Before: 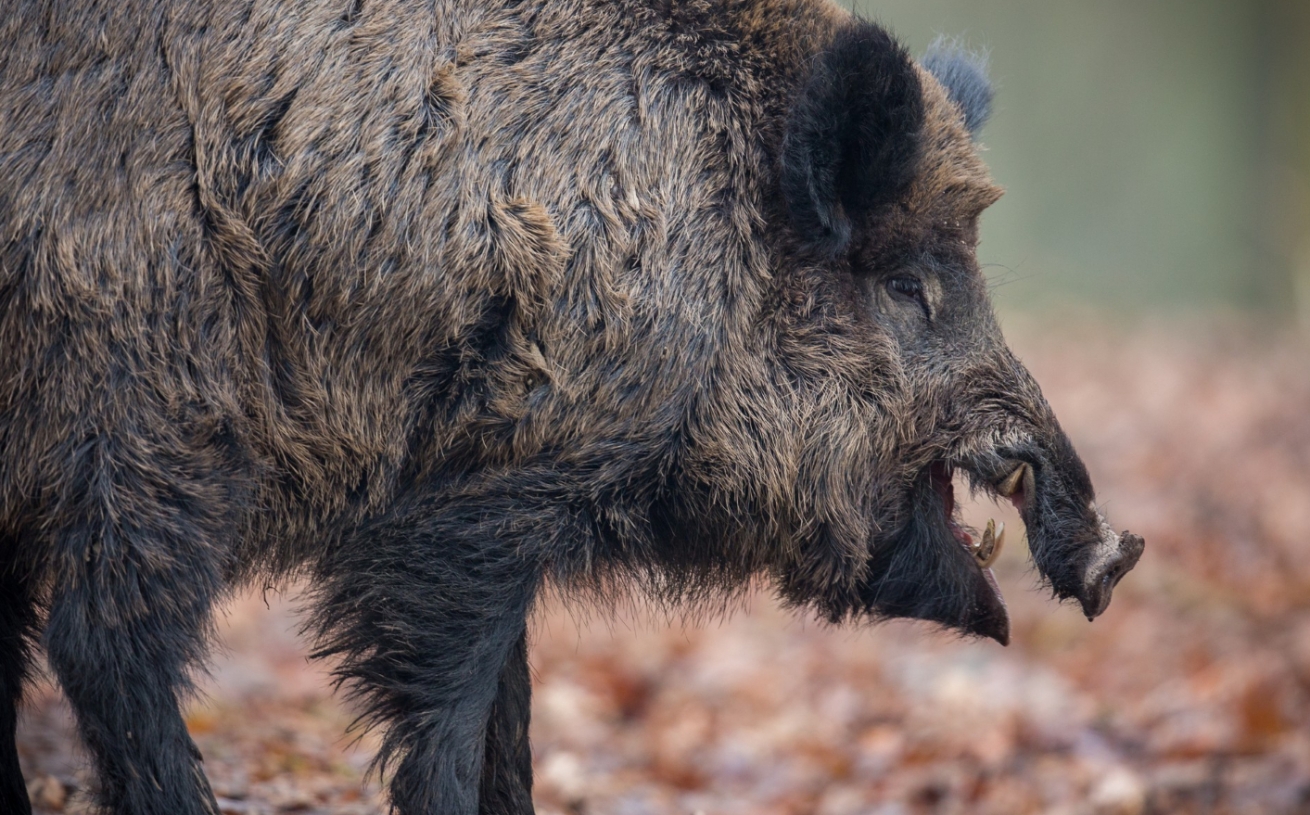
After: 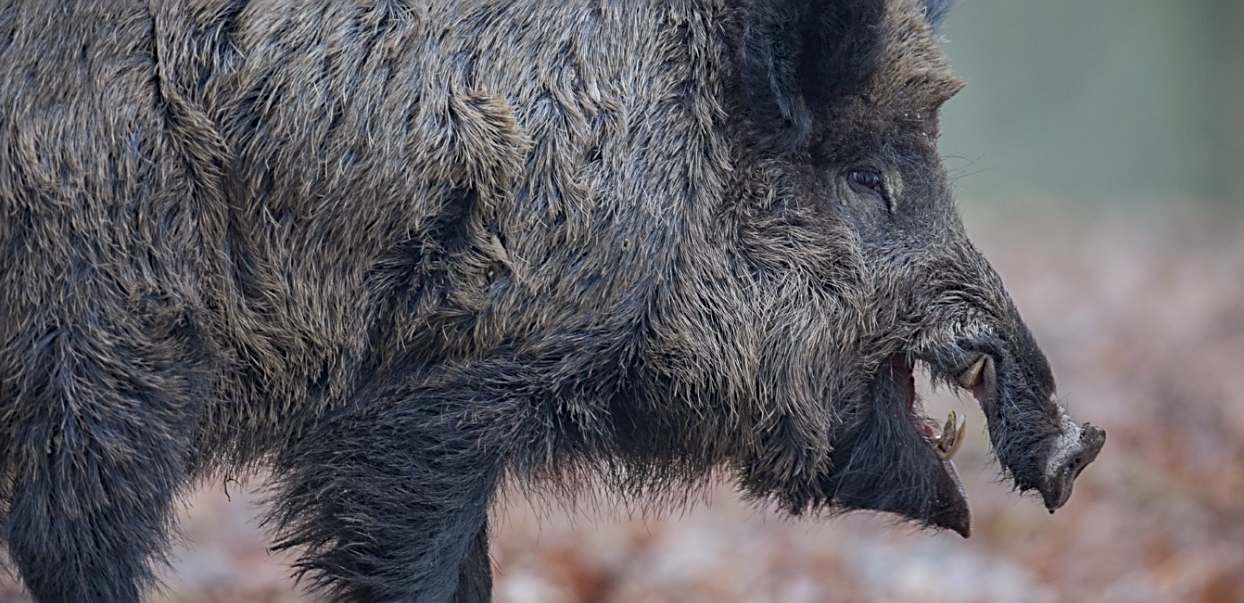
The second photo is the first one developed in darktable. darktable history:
crop and rotate: left 2.991%, top 13.302%, right 1.981%, bottom 12.636%
white balance: red 0.924, blue 1.095
sharpen: radius 2.531, amount 0.628
color balance: contrast -15%
